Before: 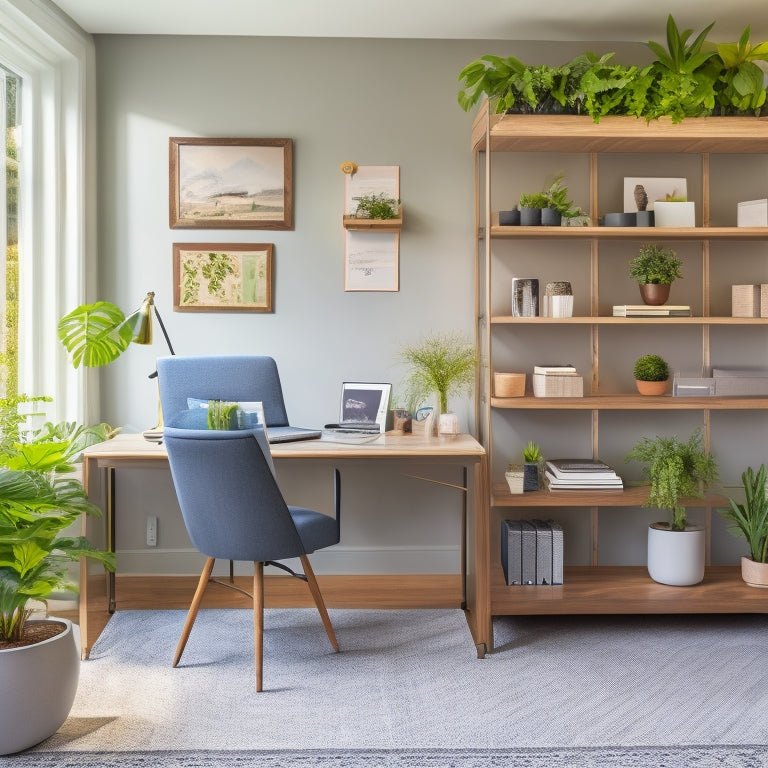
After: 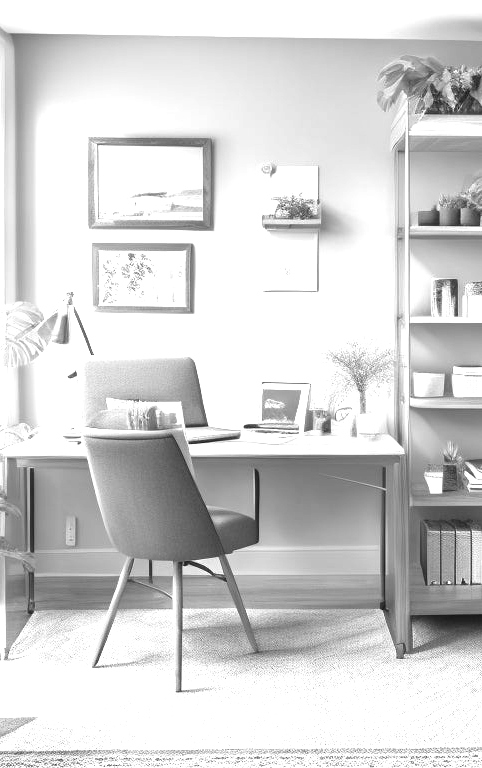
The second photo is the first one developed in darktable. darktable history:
monochrome: a 32, b 64, size 2.3
base curve: curves: ch0 [(0, 0) (0.472, 0.455) (1, 1)], preserve colors none
exposure: black level correction 0, exposure 1.3 EV, compensate exposure bias true, compensate highlight preservation false
crop: left 10.644%, right 26.528%
